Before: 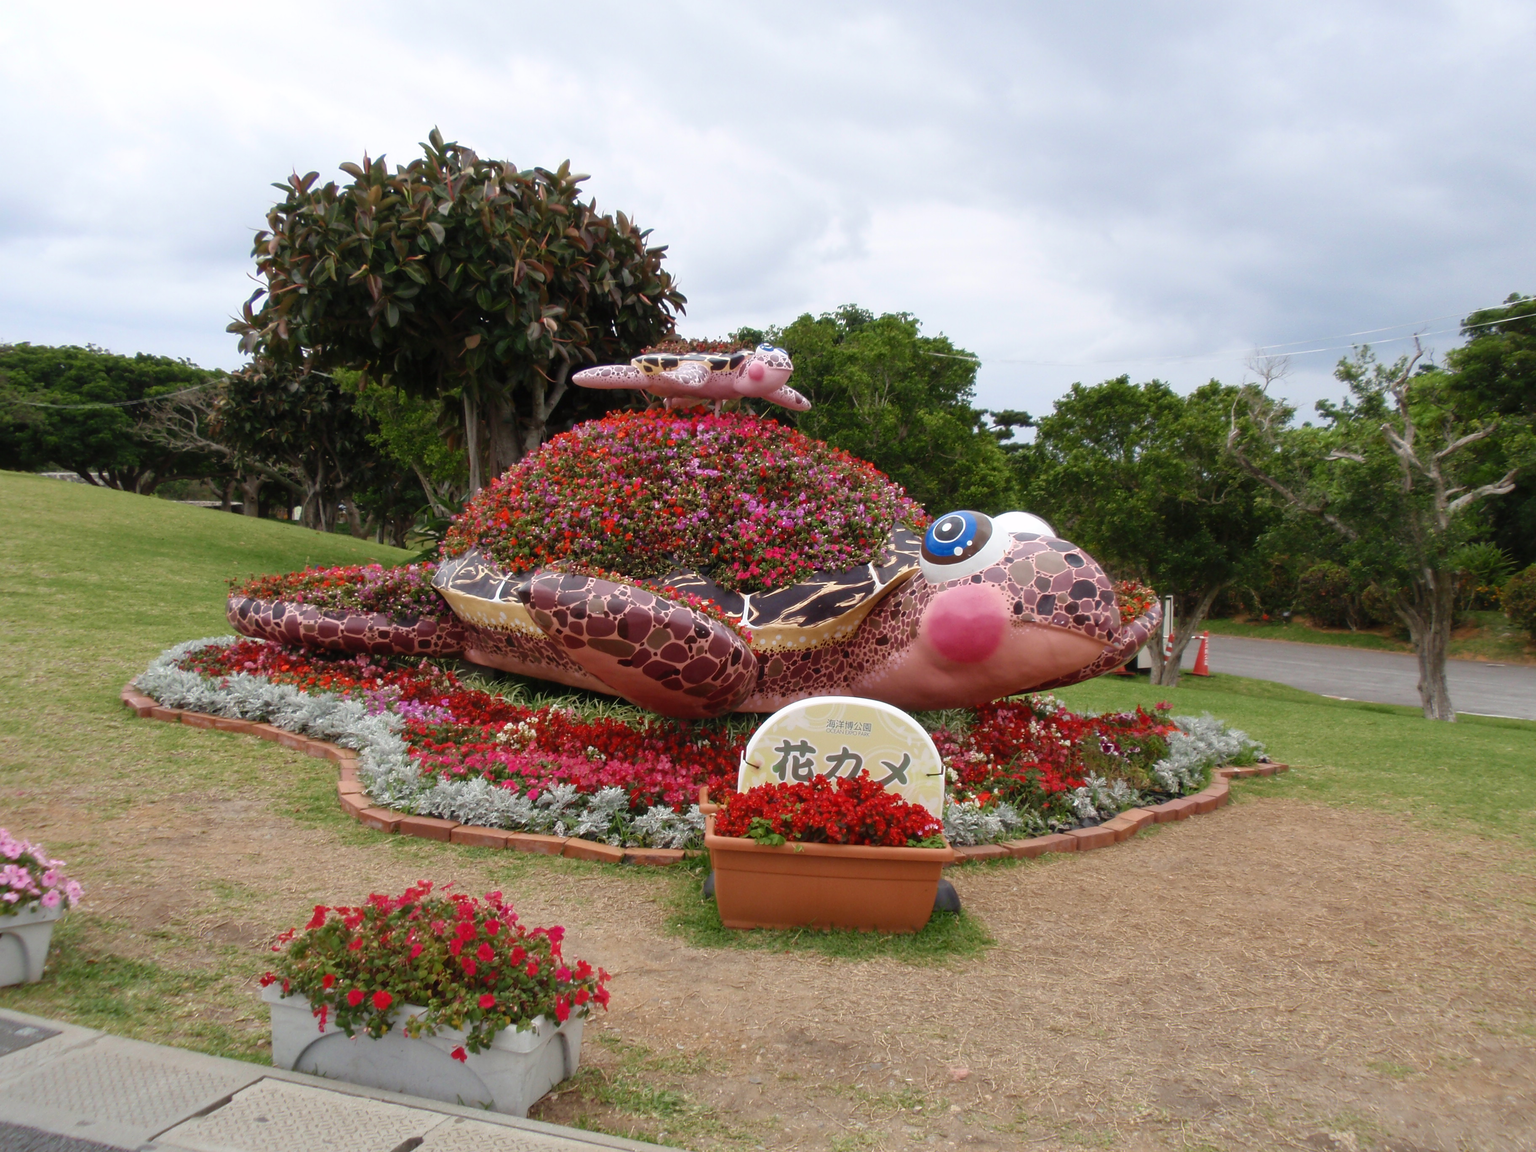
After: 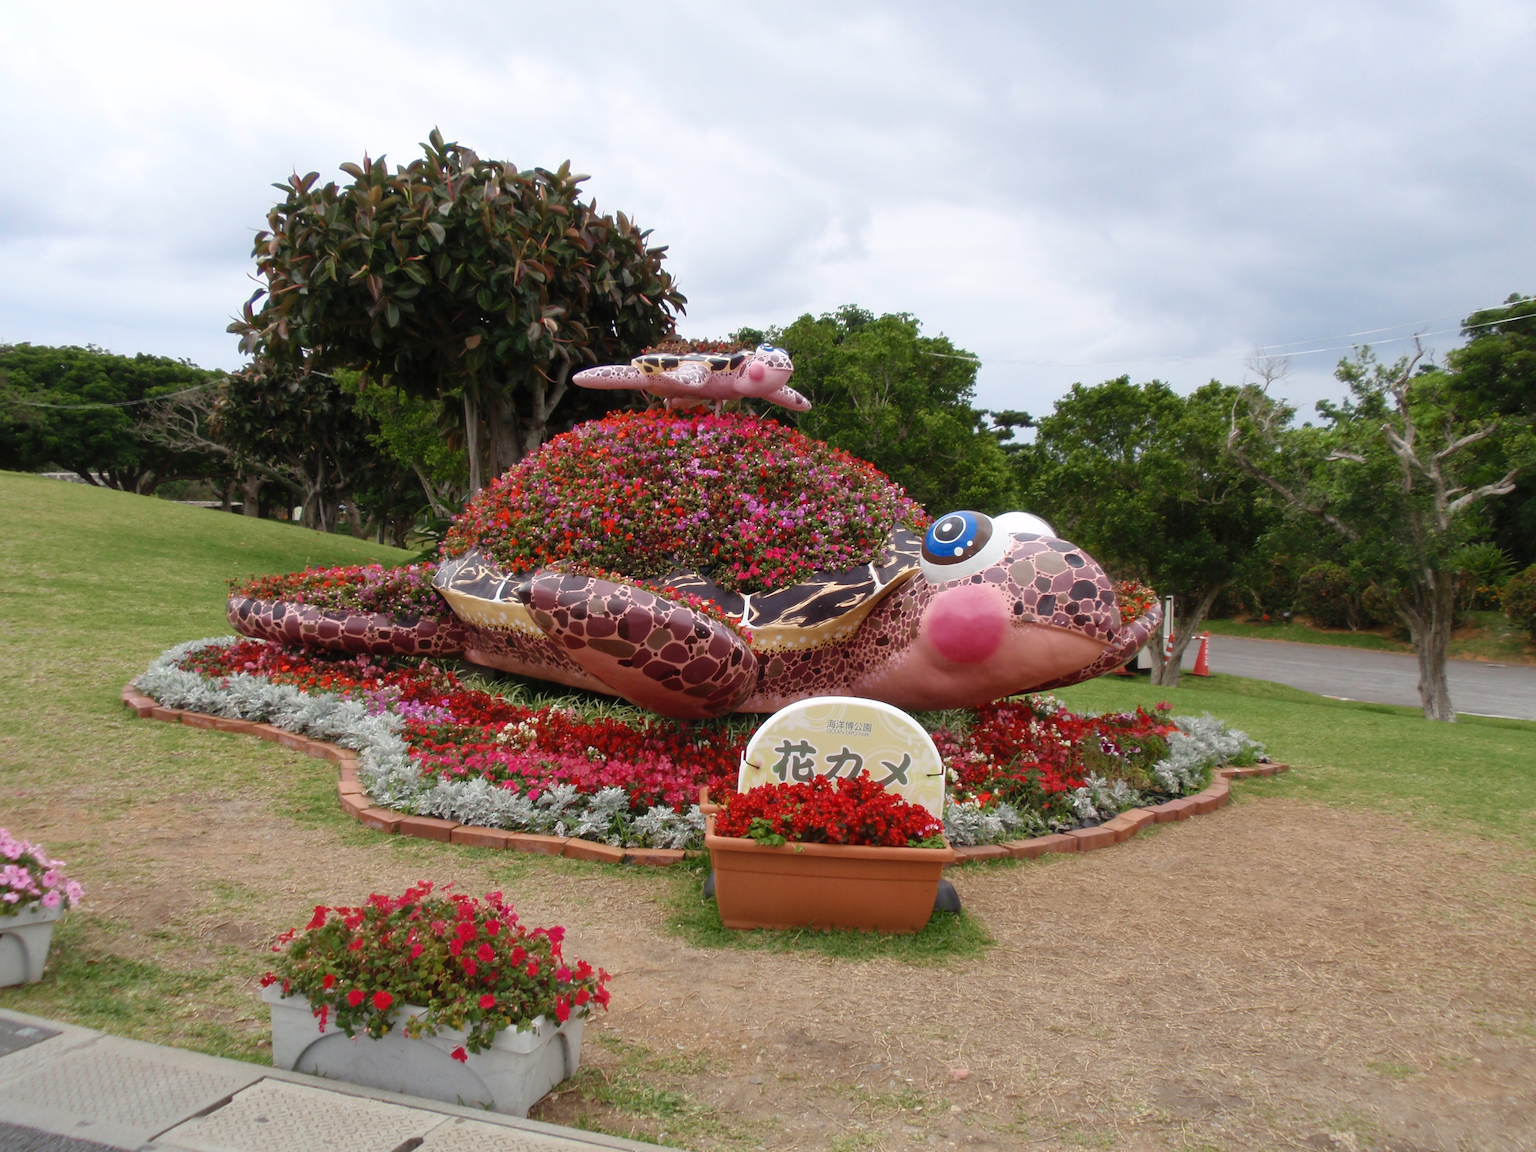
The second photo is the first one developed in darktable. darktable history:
exposure: compensate exposure bias true, compensate highlight preservation false
